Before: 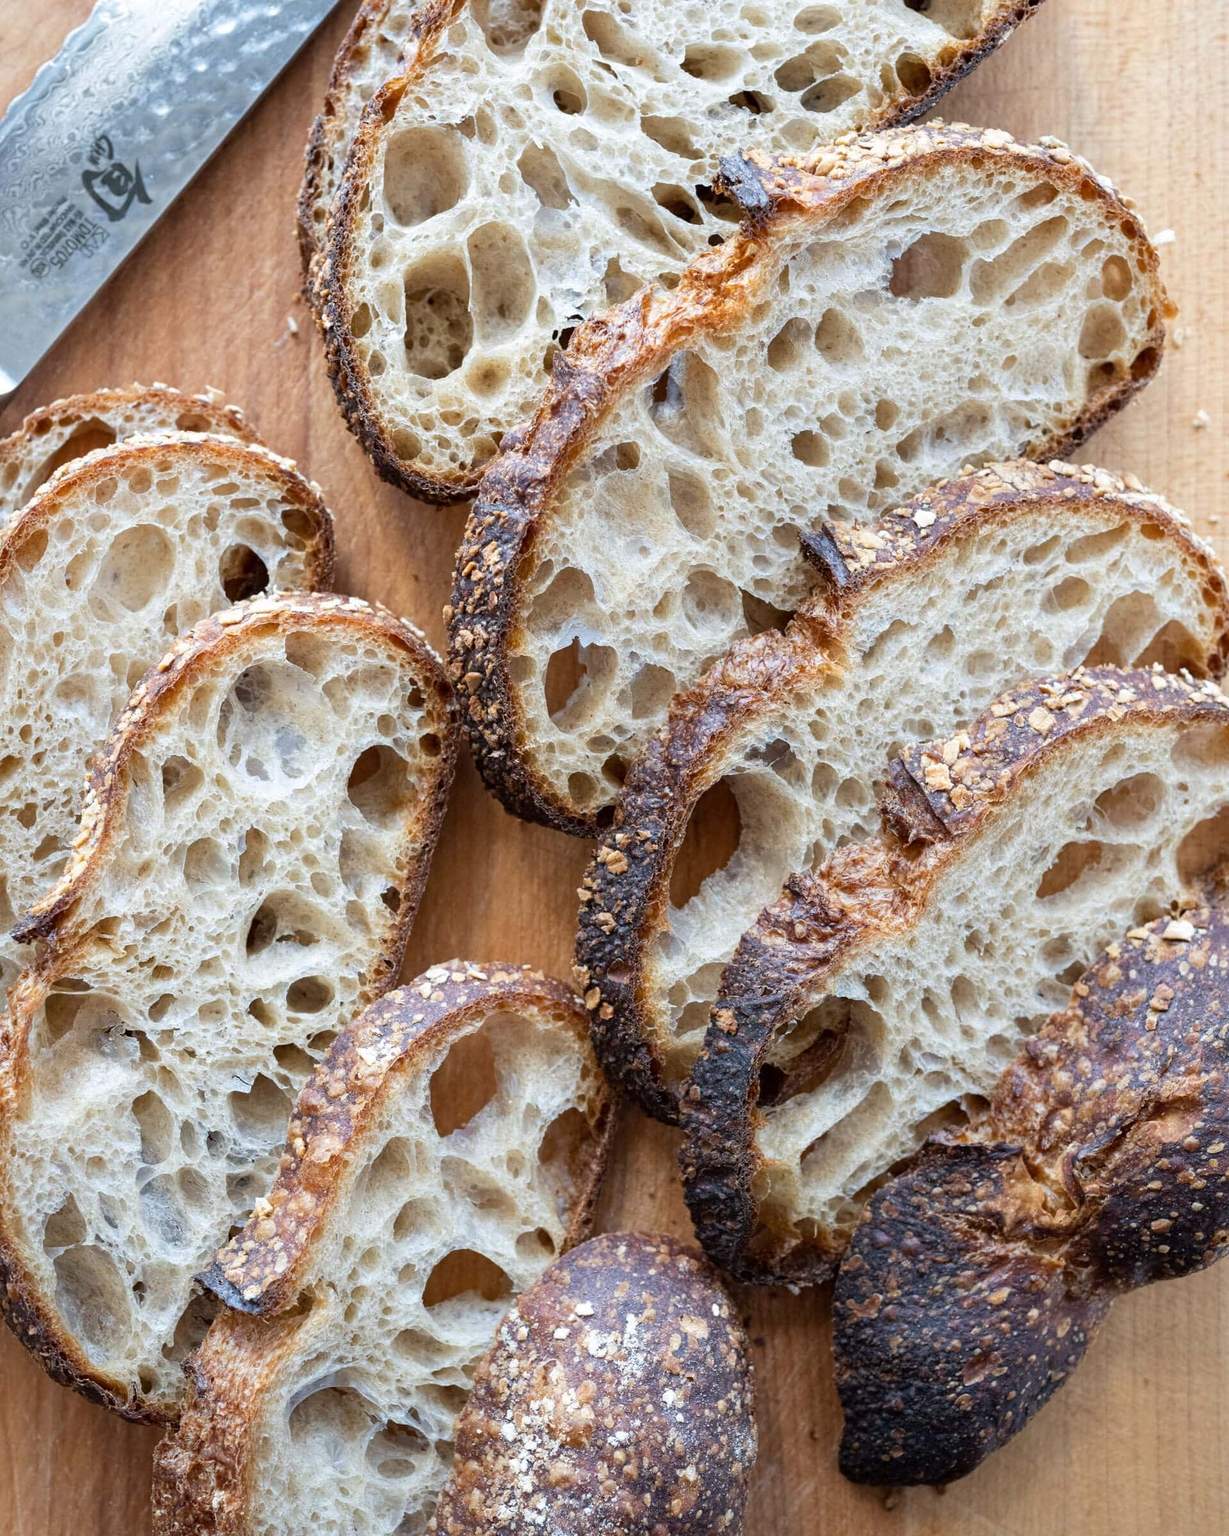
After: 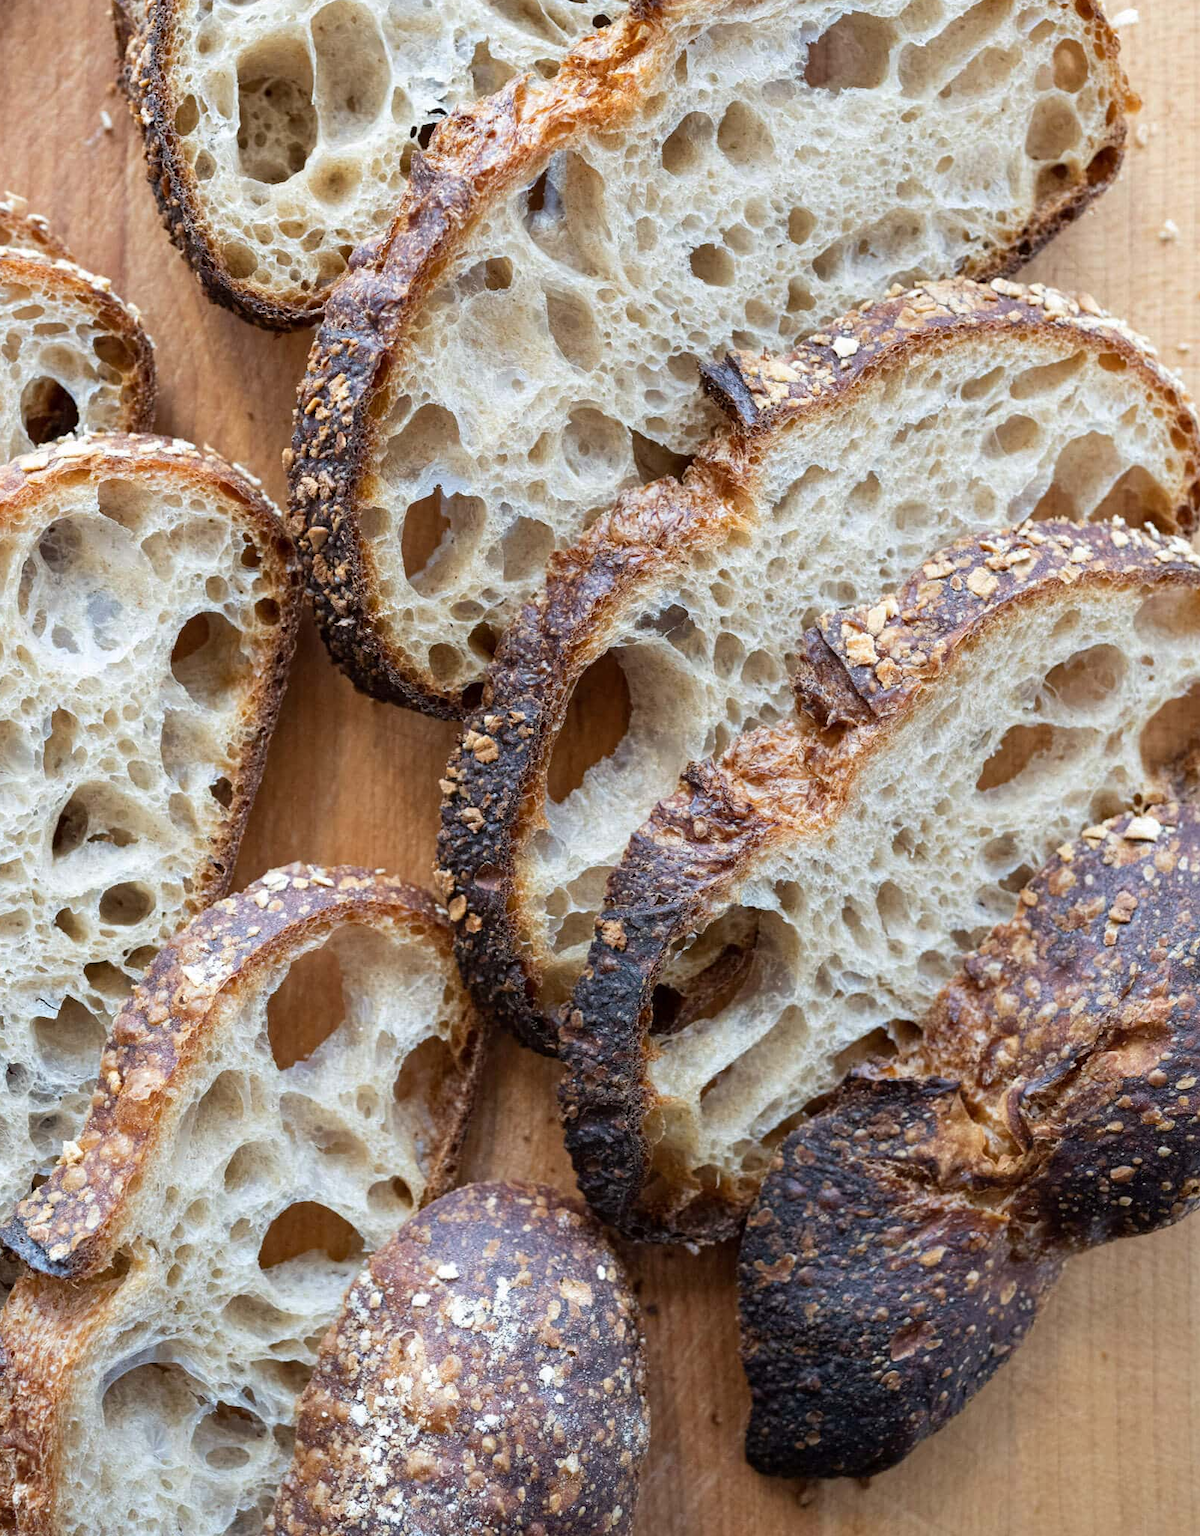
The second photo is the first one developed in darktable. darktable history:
exposure: compensate highlight preservation false
crop: left 16.448%, top 14.476%
